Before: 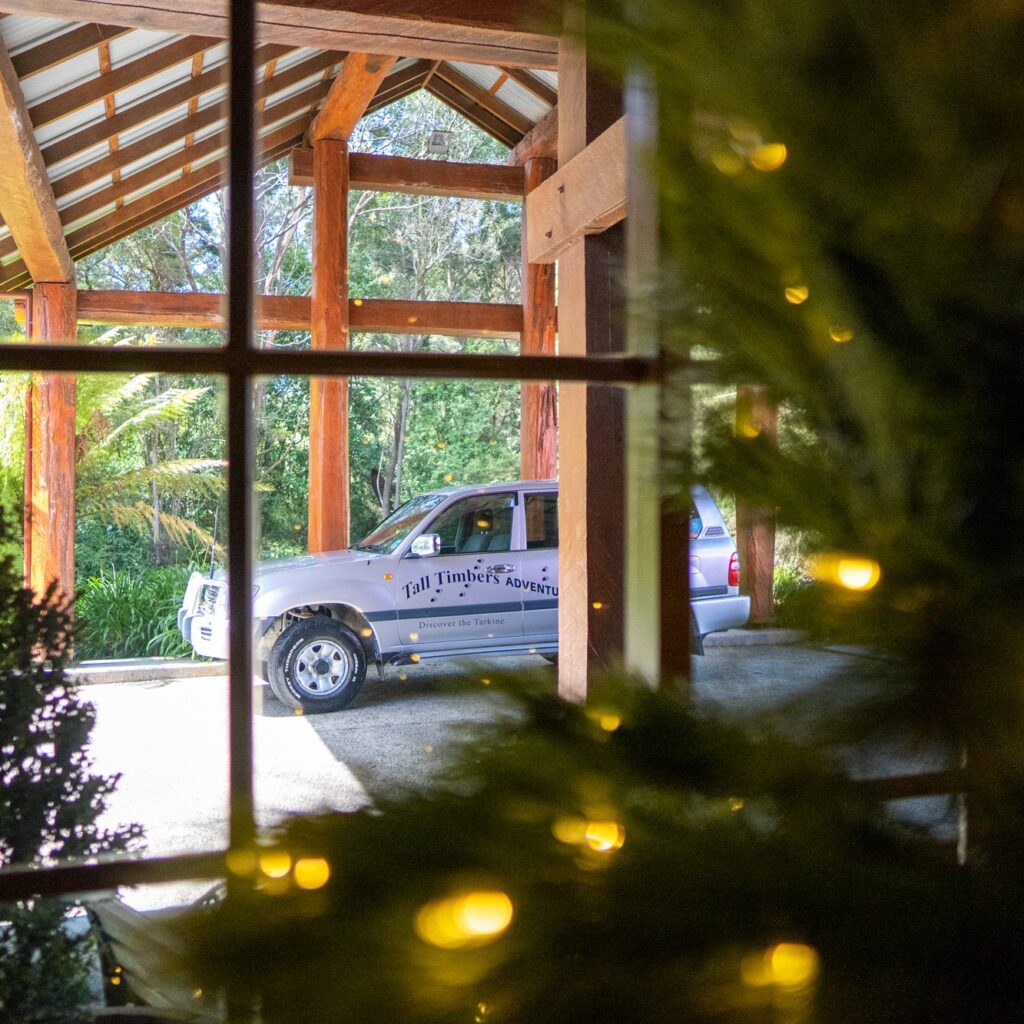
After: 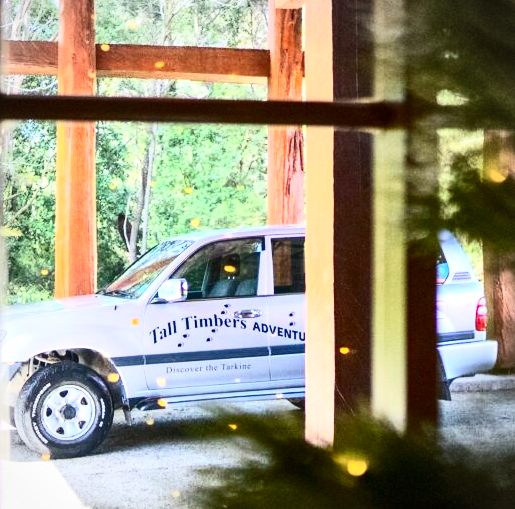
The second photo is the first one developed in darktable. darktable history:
crop: left 24.773%, top 24.983%, right 24.899%, bottom 25.305%
exposure: exposure 0.495 EV, compensate highlight preservation false
vignetting: brightness -0.153, unbound false
contrast brightness saturation: contrast 0.414, brightness 0.101, saturation 0.206
